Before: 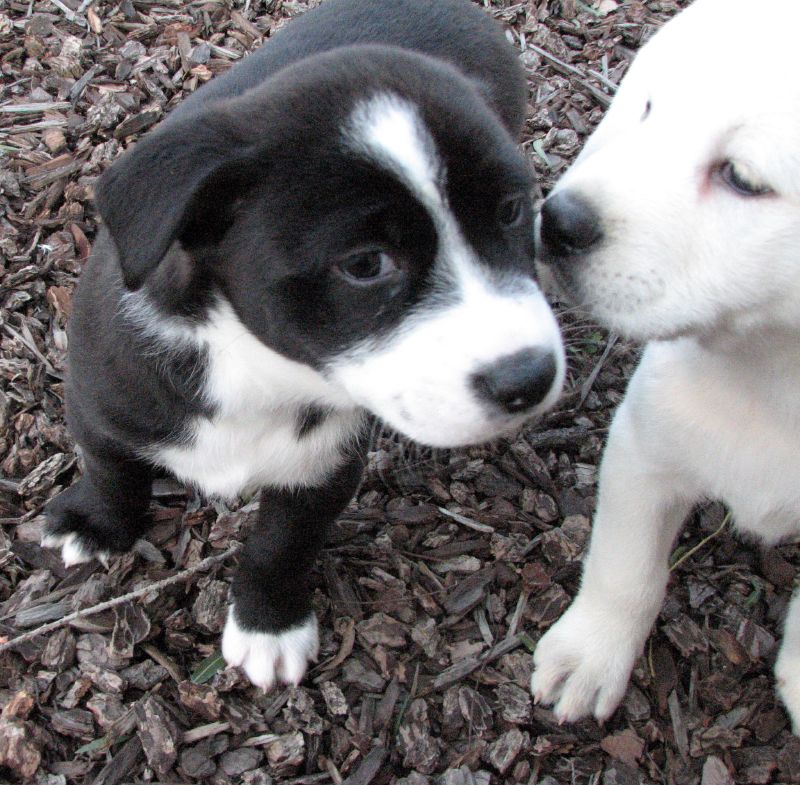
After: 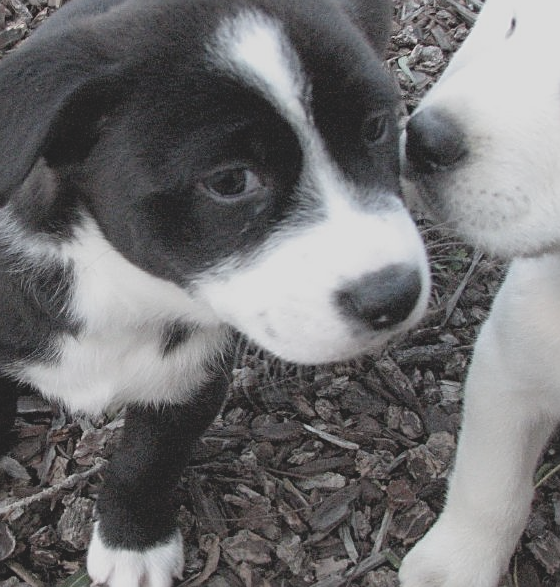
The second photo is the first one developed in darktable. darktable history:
crop and rotate: left 16.896%, top 10.687%, right 13.015%, bottom 14.533%
contrast brightness saturation: contrast -0.252, saturation -0.441
sharpen: amount 0.498
